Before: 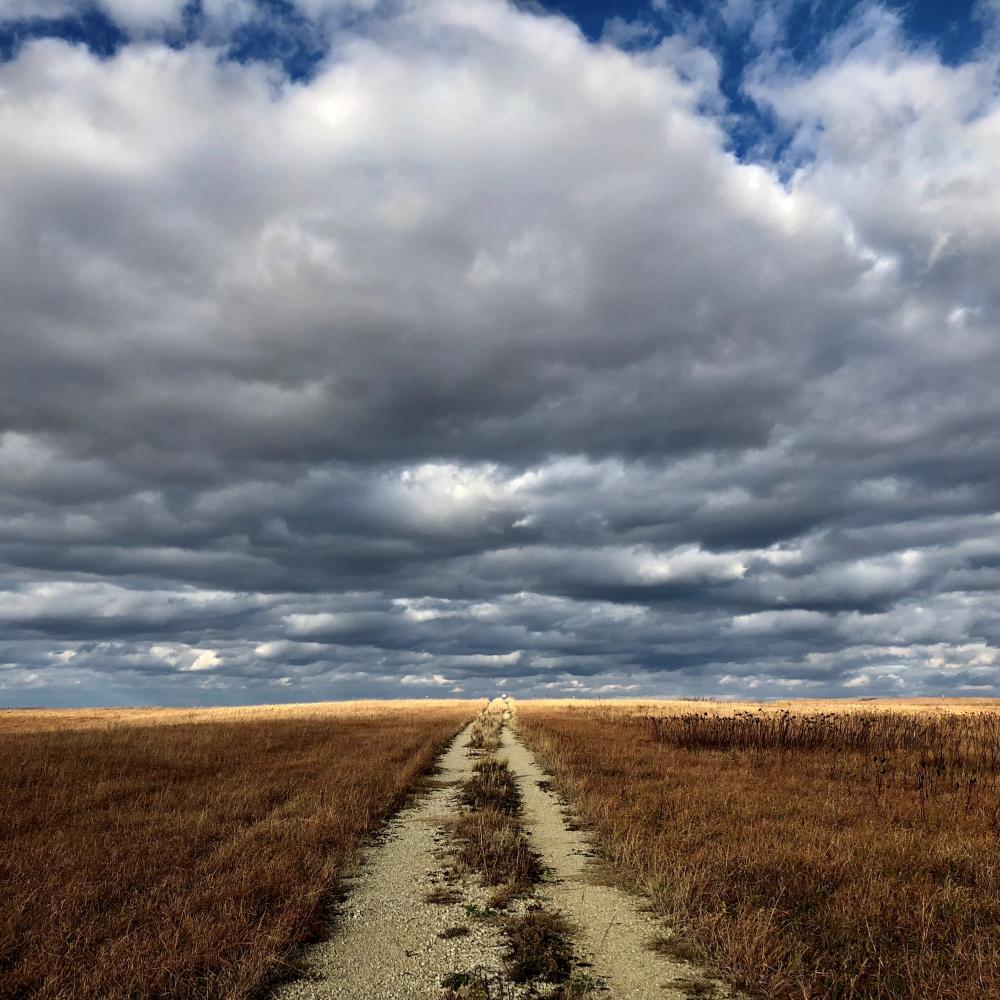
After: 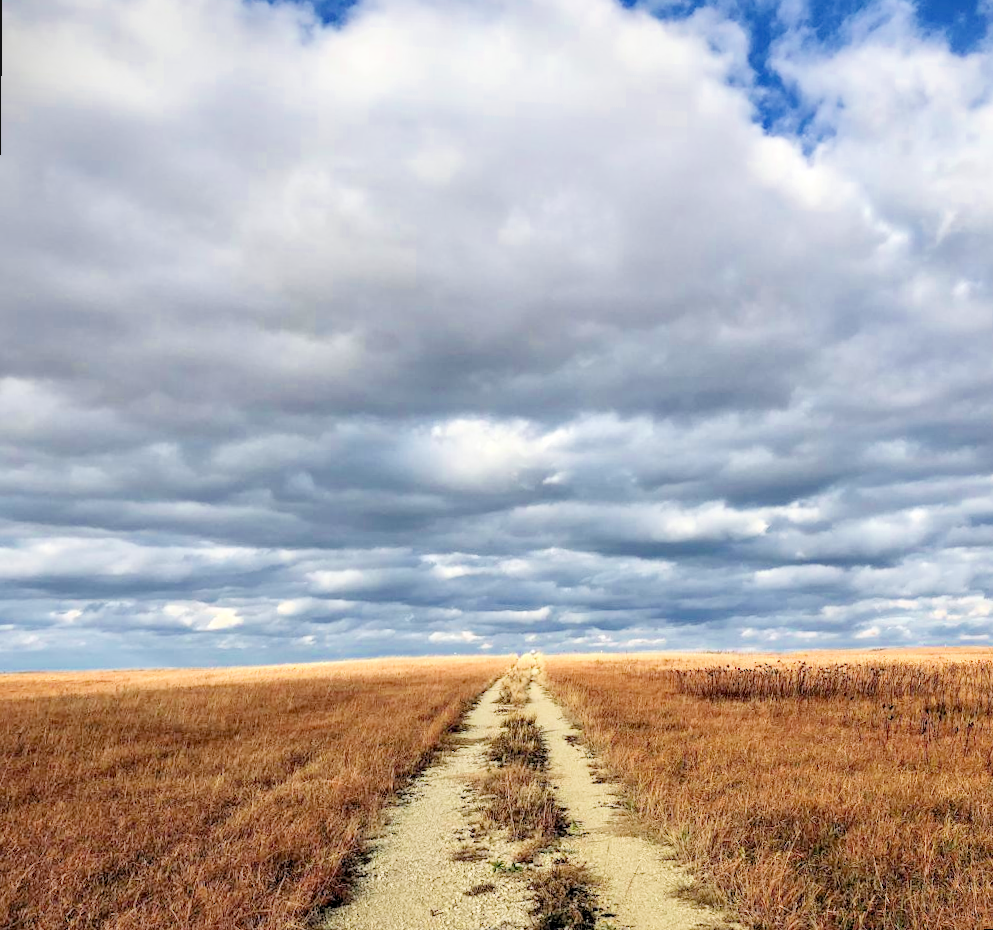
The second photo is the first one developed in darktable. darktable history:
filmic rgb: middle gray luminance 3.44%, black relative exposure -5.92 EV, white relative exposure 6.33 EV, threshold 6 EV, dynamic range scaling 22.4%, target black luminance 0%, hardness 2.33, latitude 45.85%, contrast 0.78, highlights saturation mix 100%, shadows ↔ highlights balance 0.033%, add noise in highlights 0, preserve chrominance max RGB, color science v3 (2019), use custom middle-gray values true, iterations of high-quality reconstruction 0, contrast in highlights soft, enable highlight reconstruction true
local contrast: on, module defaults
rotate and perspective: rotation 0.679°, lens shift (horizontal) 0.136, crop left 0.009, crop right 0.991, crop top 0.078, crop bottom 0.95
